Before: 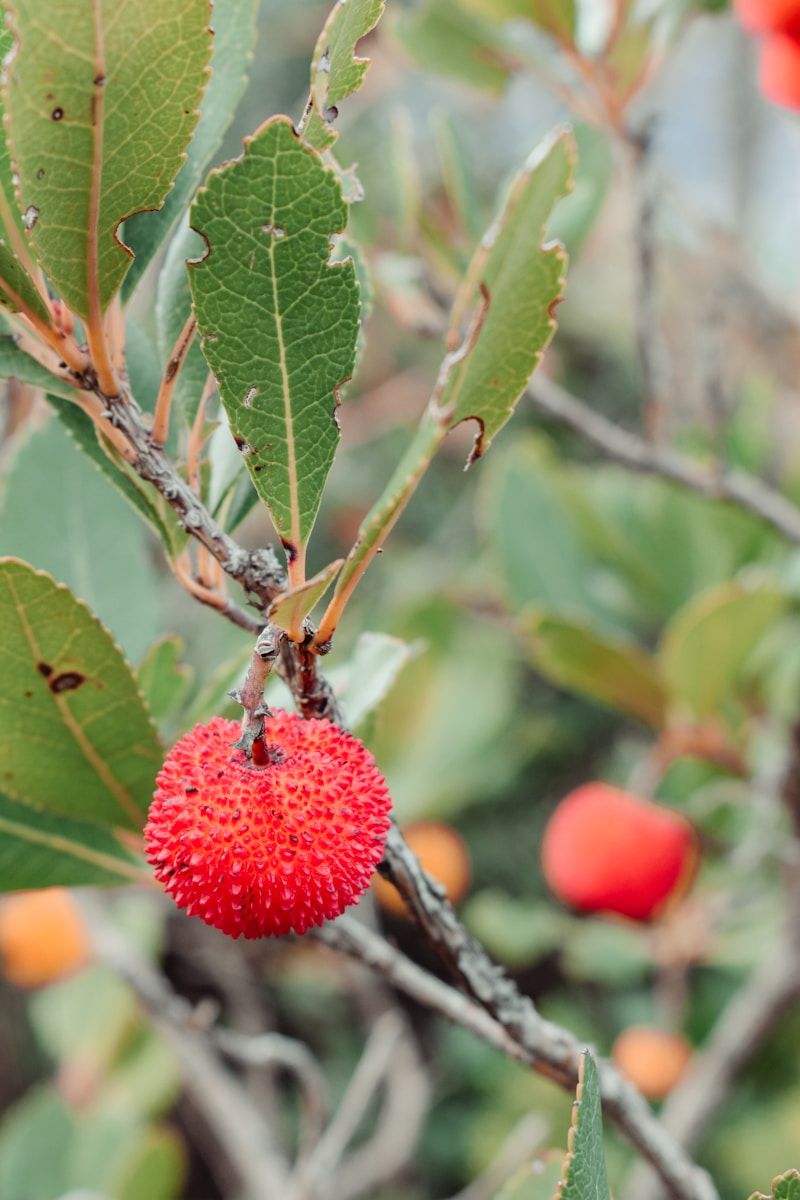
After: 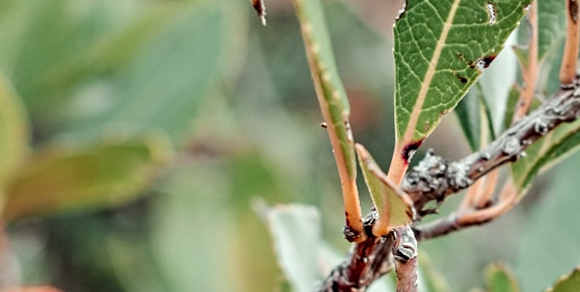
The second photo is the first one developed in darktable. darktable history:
crop and rotate: angle 16.12°, top 30.835%, bottom 35.653%
contrast equalizer: octaves 7, y [[0.5, 0.542, 0.583, 0.625, 0.667, 0.708], [0.5 ×6], [0.5 ×6], [0 ×6], [0 ×6]]
